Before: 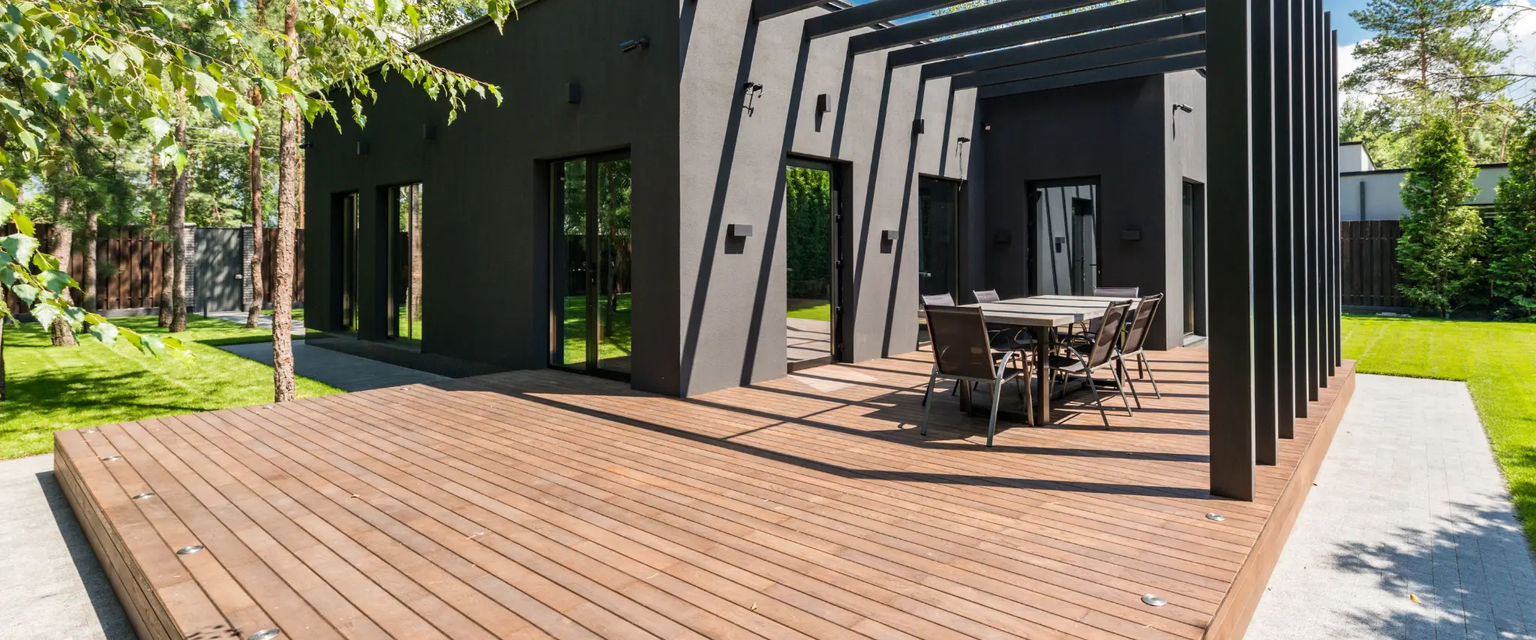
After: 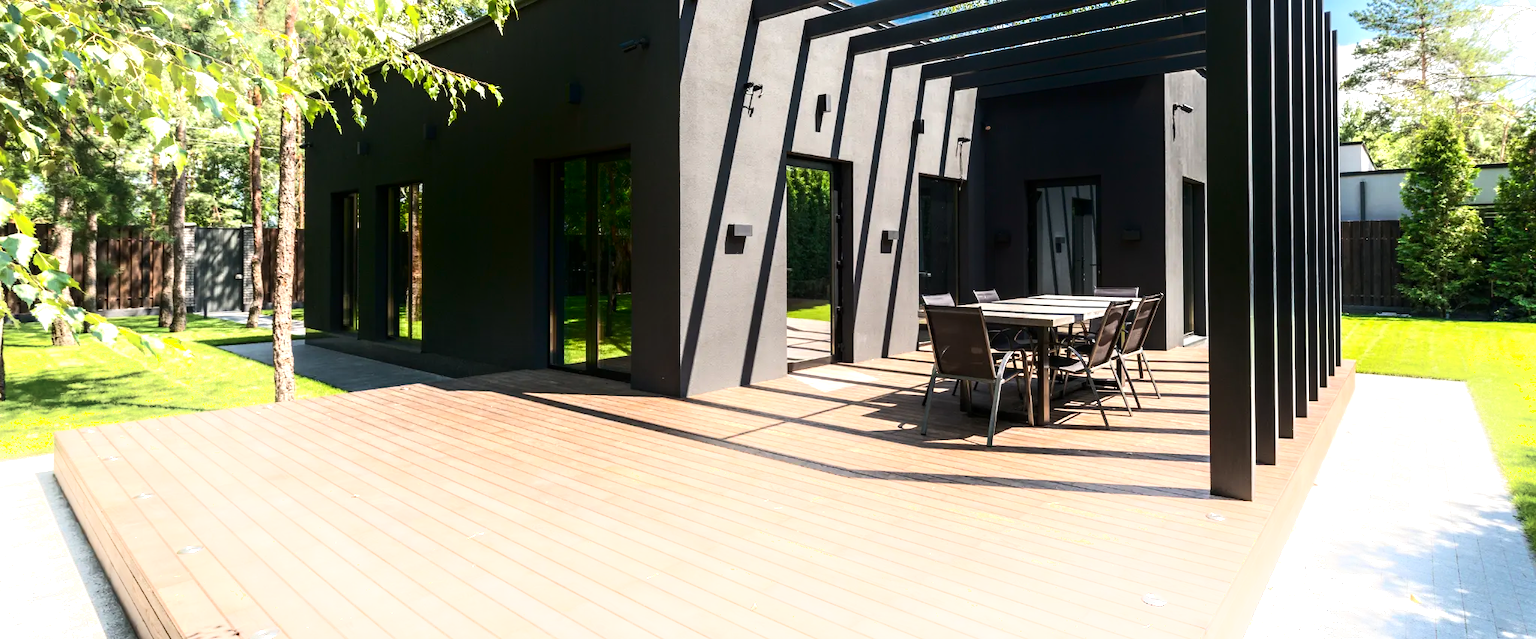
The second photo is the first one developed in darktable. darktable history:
shadows and highlights: shadows -90, highlights 90, soften with gaussian
tone equalizer: -8 EV 0.001 EV, -7 EV -0.002 EV, -6 EV 0.002 EV, -5 EV -0.03 EV, -4 EV -0.116 EV, -3 EV -0.169 EV, -2 EV 0.24 EV, -1 EV 0.702 EV, +0 EV 0.493 EV
